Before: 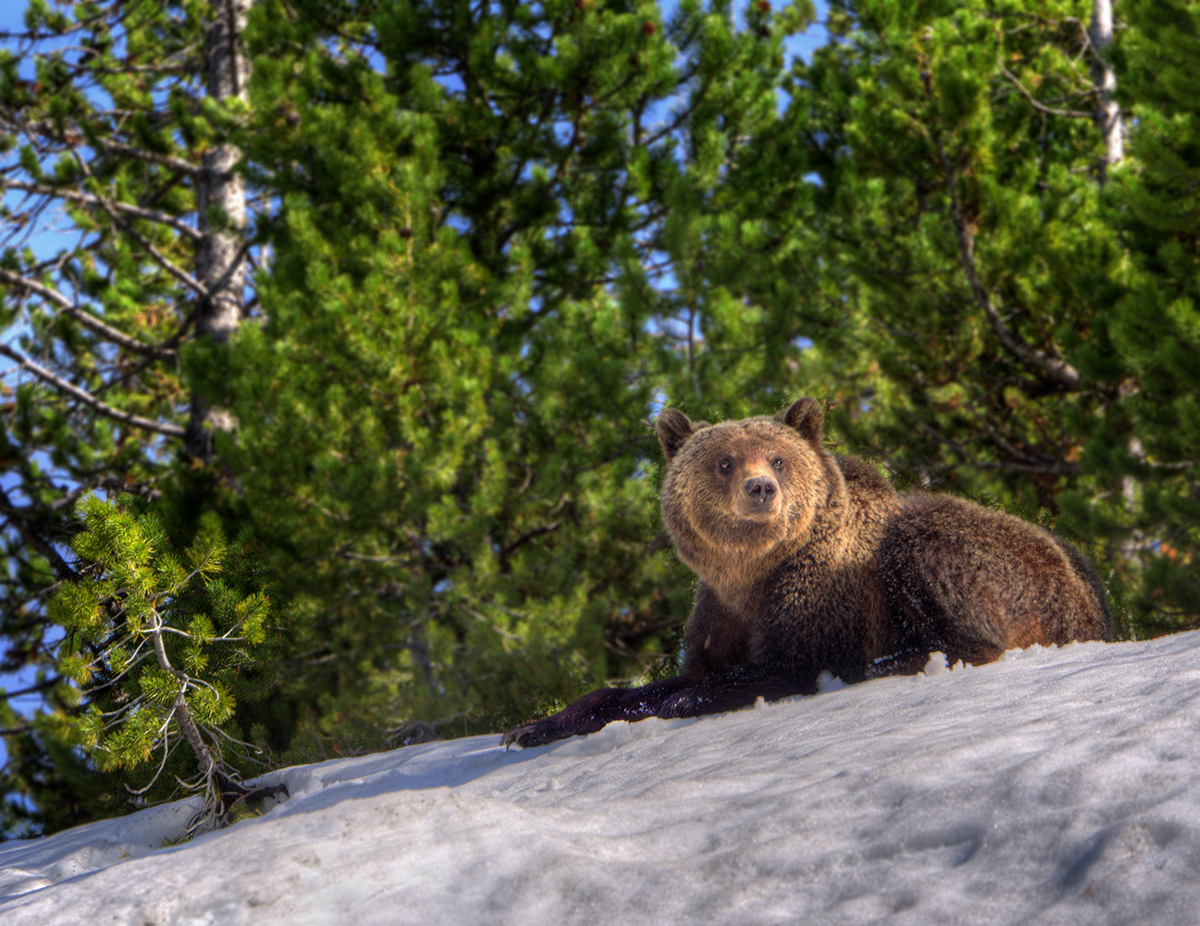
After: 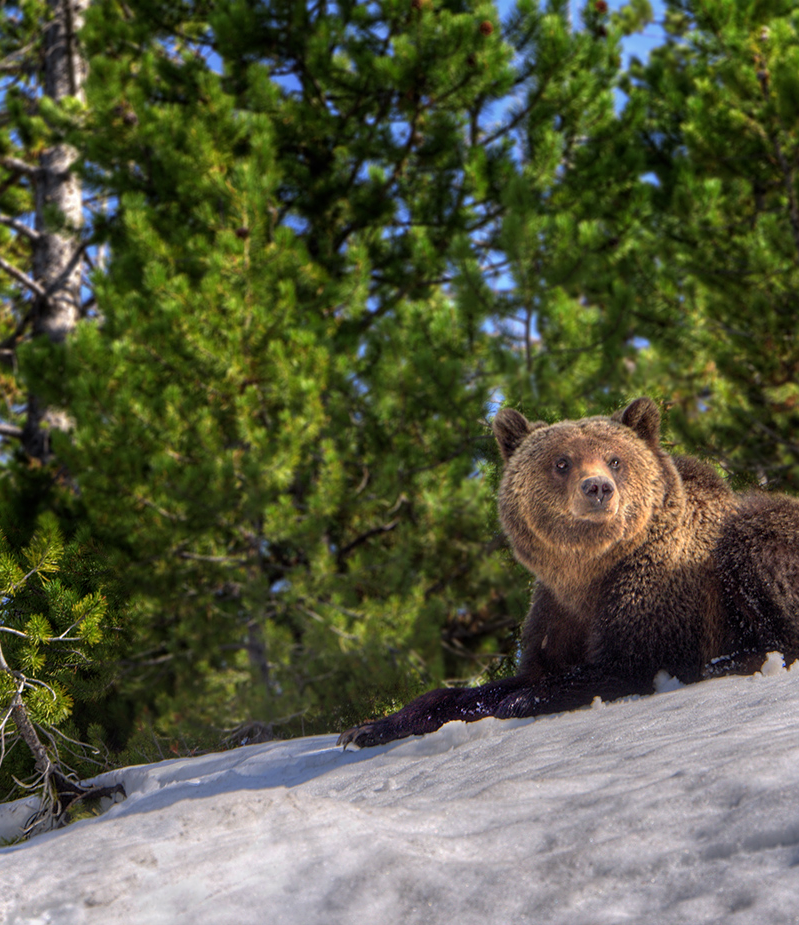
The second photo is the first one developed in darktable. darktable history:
crop and rotate: left 13.658%, right 19.684%
sharpen: amount 0.201
